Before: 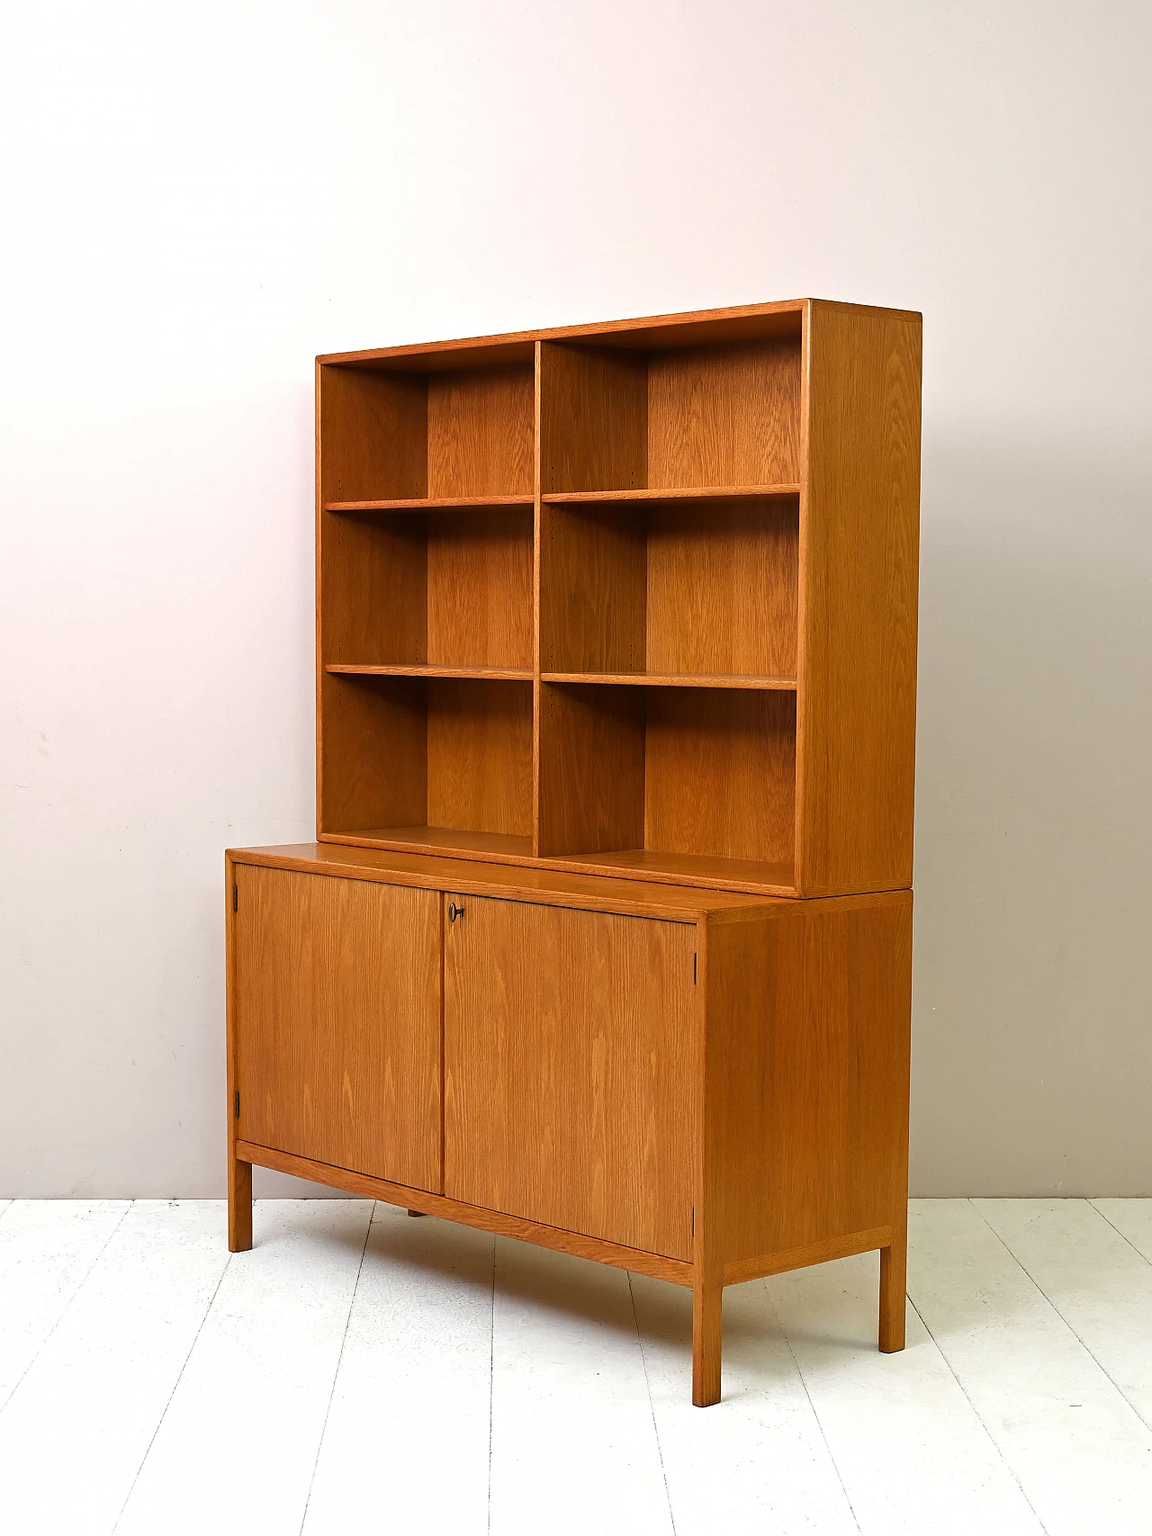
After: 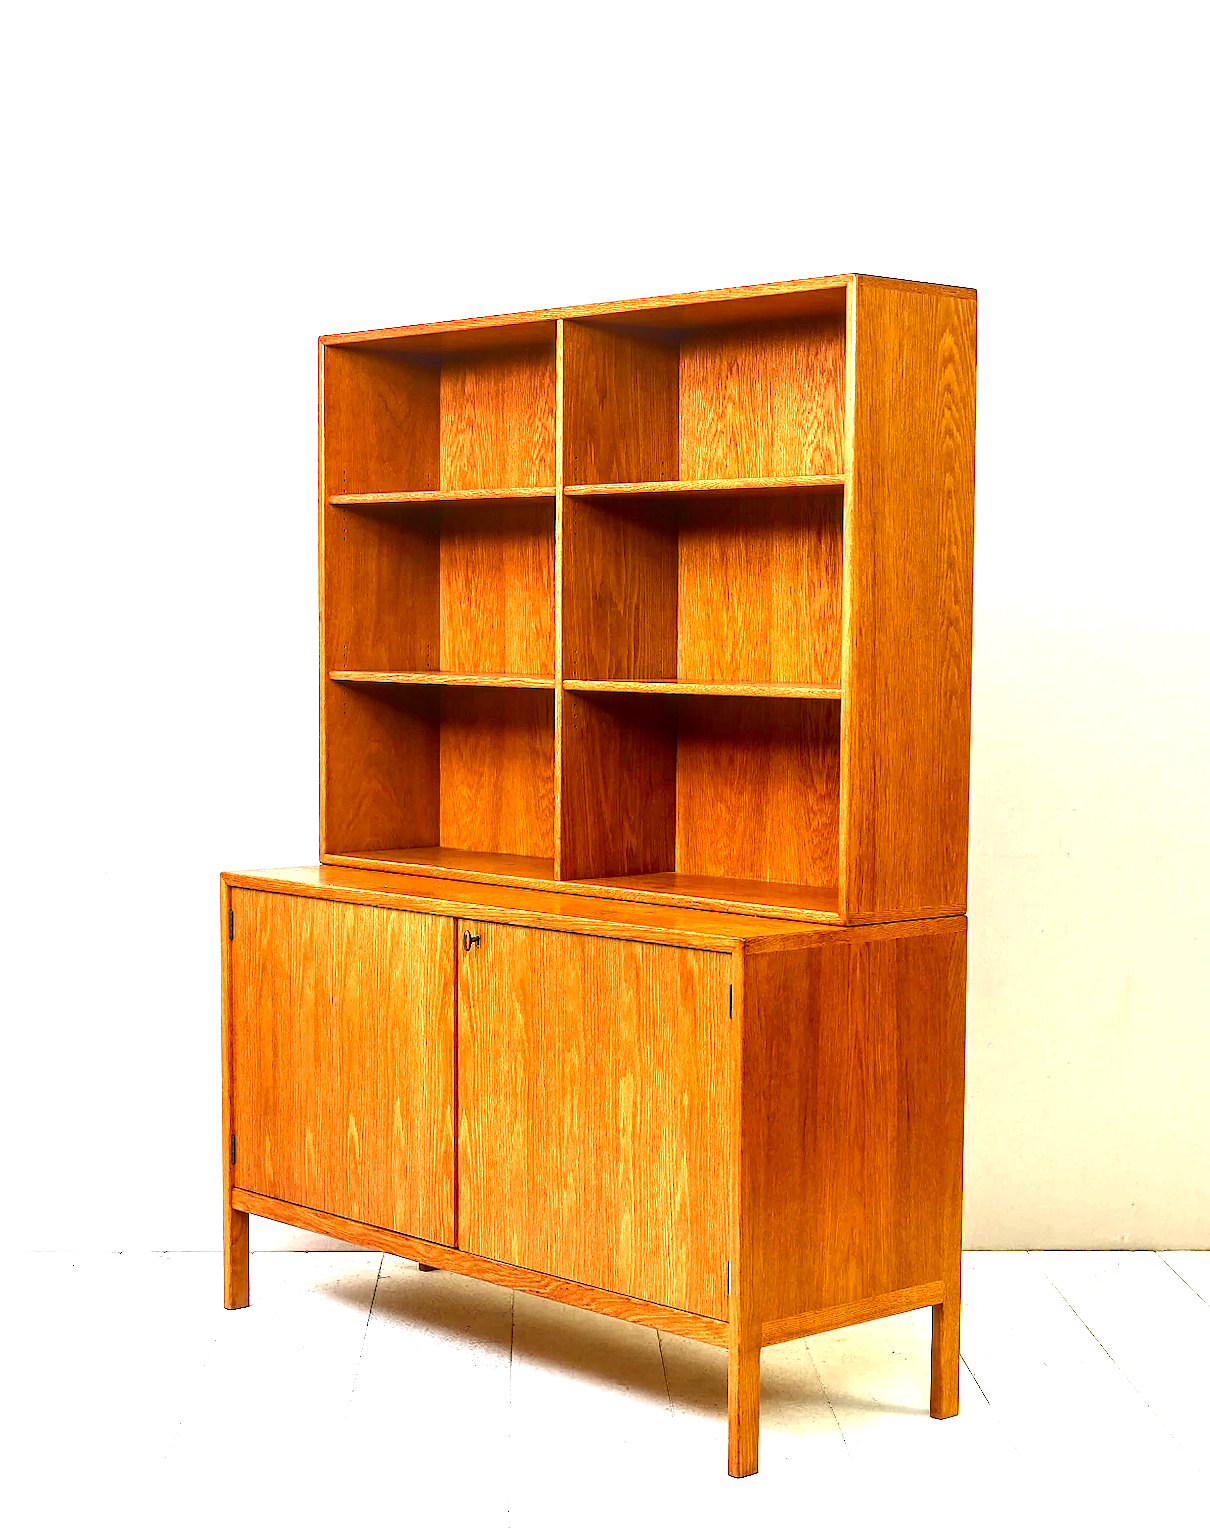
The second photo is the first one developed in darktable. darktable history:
local contrast: highlights 28%, detail 150%
crop: left 2.015%, top 3.071%, right 1.192%, bottom 4.838%
exposure: black level correction 0.002, exposure 1.314 EV, compensate highlight preservation false
contrast brightness saturation: contrast 0.102, brightness -0.258, saturation 0.144
